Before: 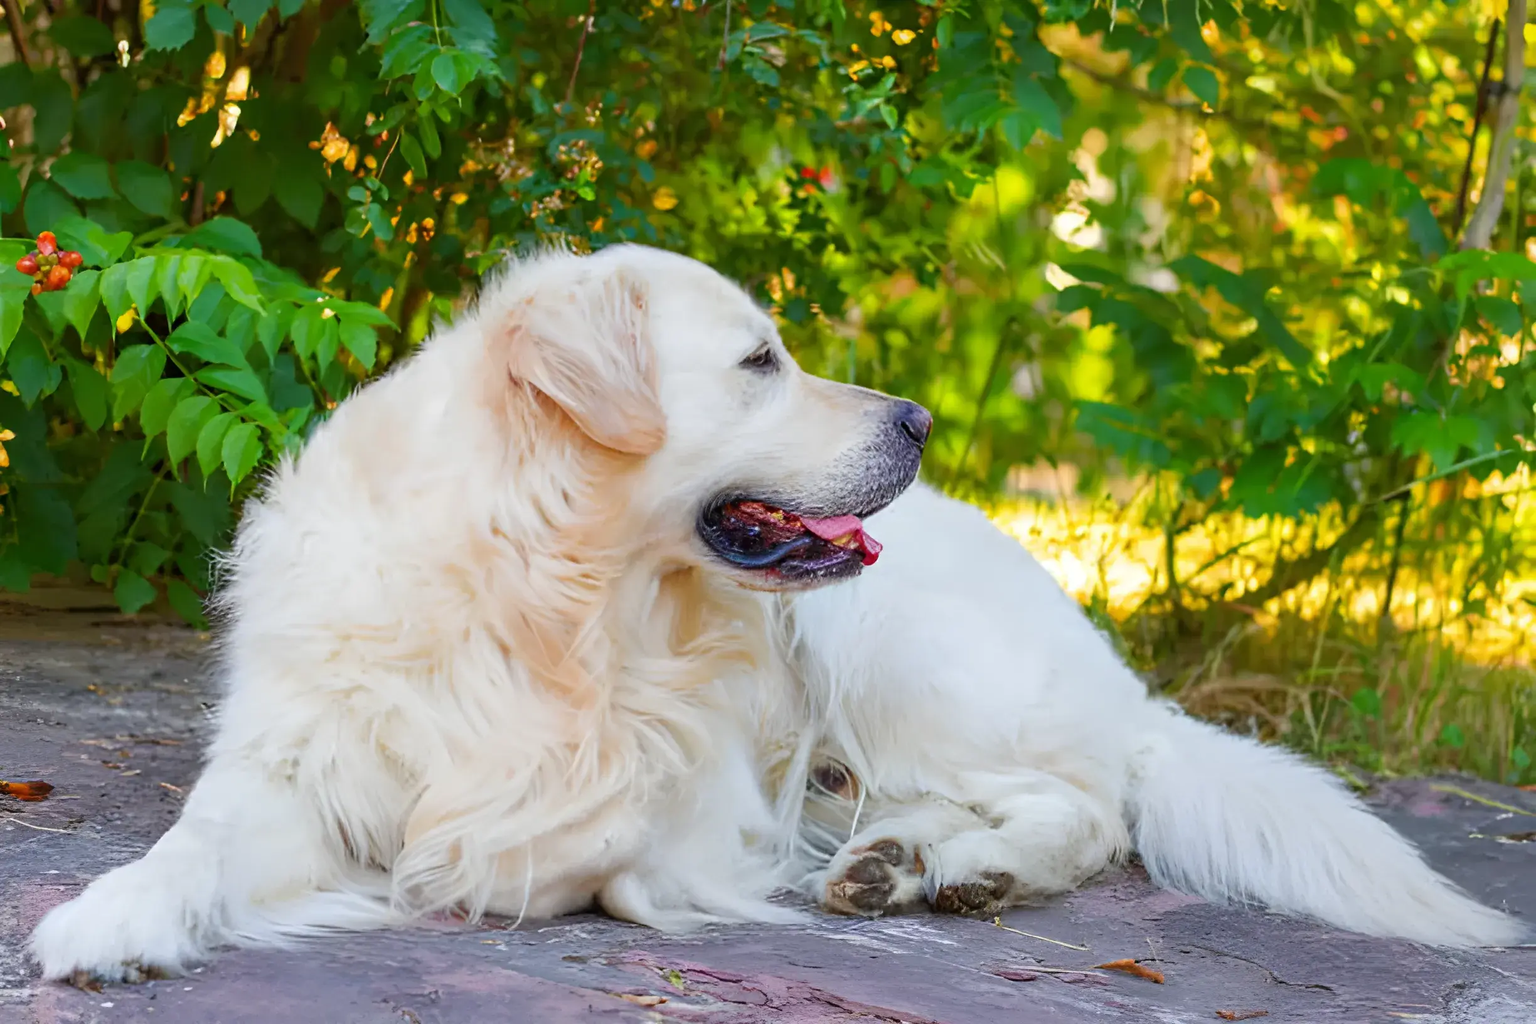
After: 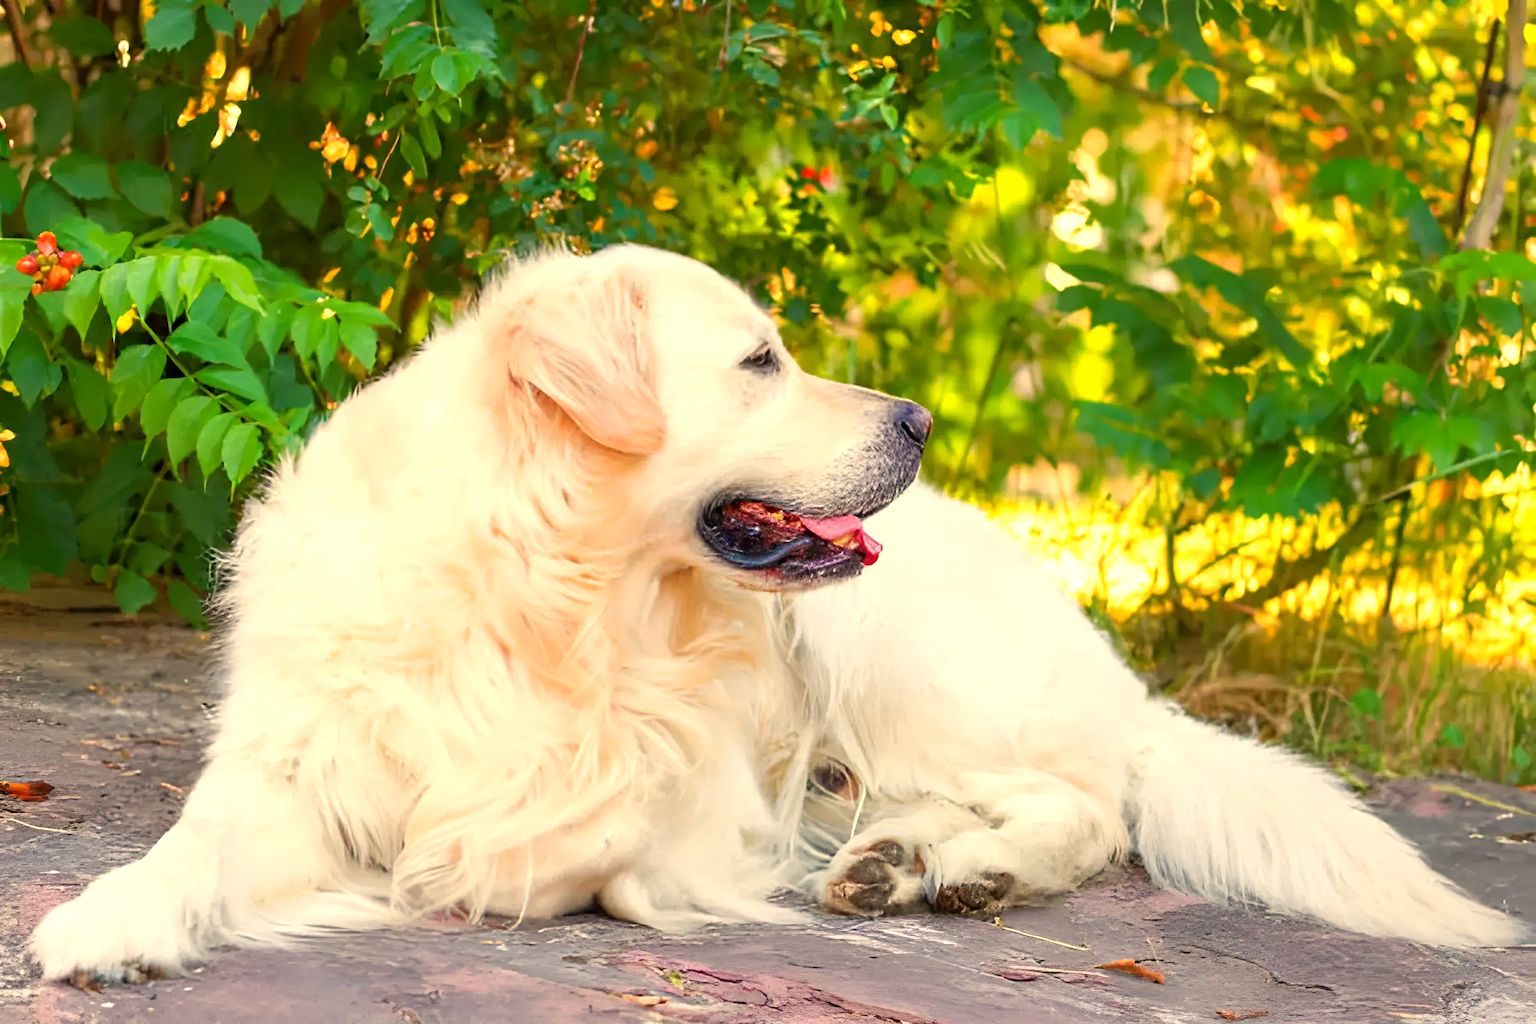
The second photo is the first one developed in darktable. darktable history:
white balance: red 1.138, green 0.996, blue 0.812
exposure: black level correction 0.001, exposure 0.5 EV, compensate exposure bias true, compensate highlight preservation false
